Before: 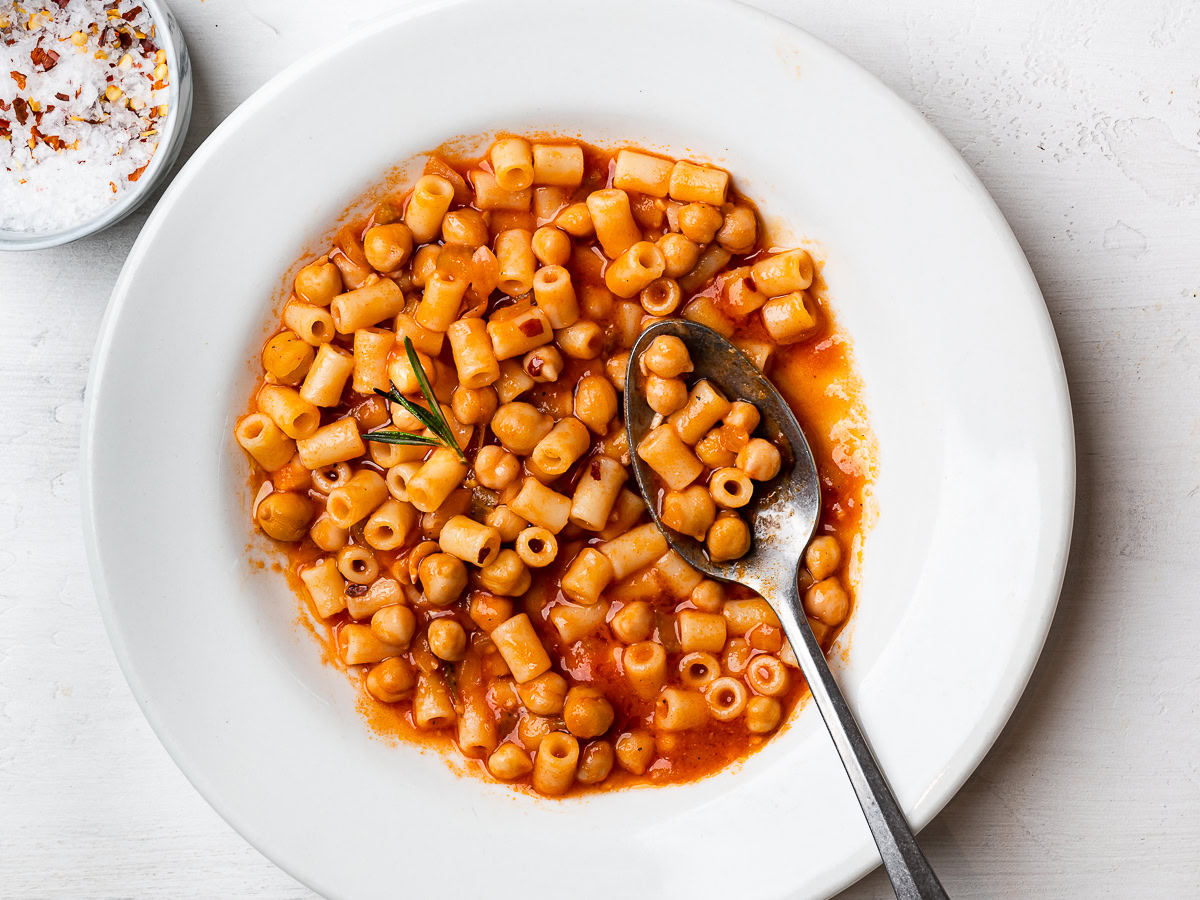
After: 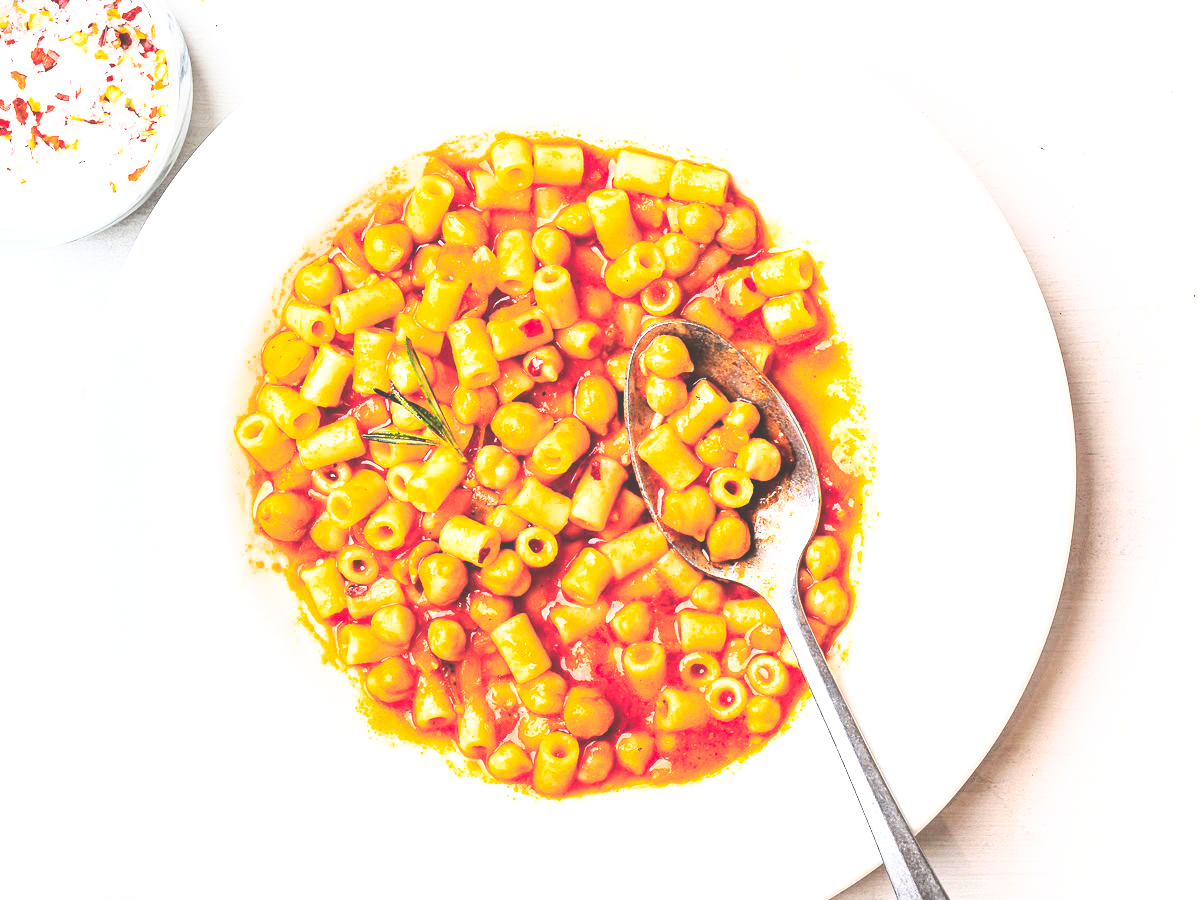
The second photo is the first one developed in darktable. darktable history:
color zones: curves: ch1 [(0.309, 0.524) (0.41, 0.329) (0.508, 0.509)]; ch2 [(0.25, 0.457) (0.75, 0.5)]
local contrast: highlights 106%, shadows 103%, detail 119%, midtone range 0.2
color balance rgb: perceptual saturation grading › global saturation 25.139%, global vibrance 15.172%
base curve: curves: ch0 [(0, 0) (0.028, 0.03) (0.121, 0.232) (0.46, 0.748) (0.859, 0.968) (1, 1)], preserve colors none
exposure: black level correction -0.025, exposure -0.12 EV, compensate highlight preservation false
contrast brightness saturation: contrast 0.387, brightness 0.511
tone equalizer: -8 EV -0.451 EV, -7 EV -0.395 EV, -6 EV -0.306 EV, -5 EV -0.215 EV, -3 EV 0.23 EV, -2 EV 0.356 EV, -1 EV 0.367 EV, +0 EV 0.445 EV
